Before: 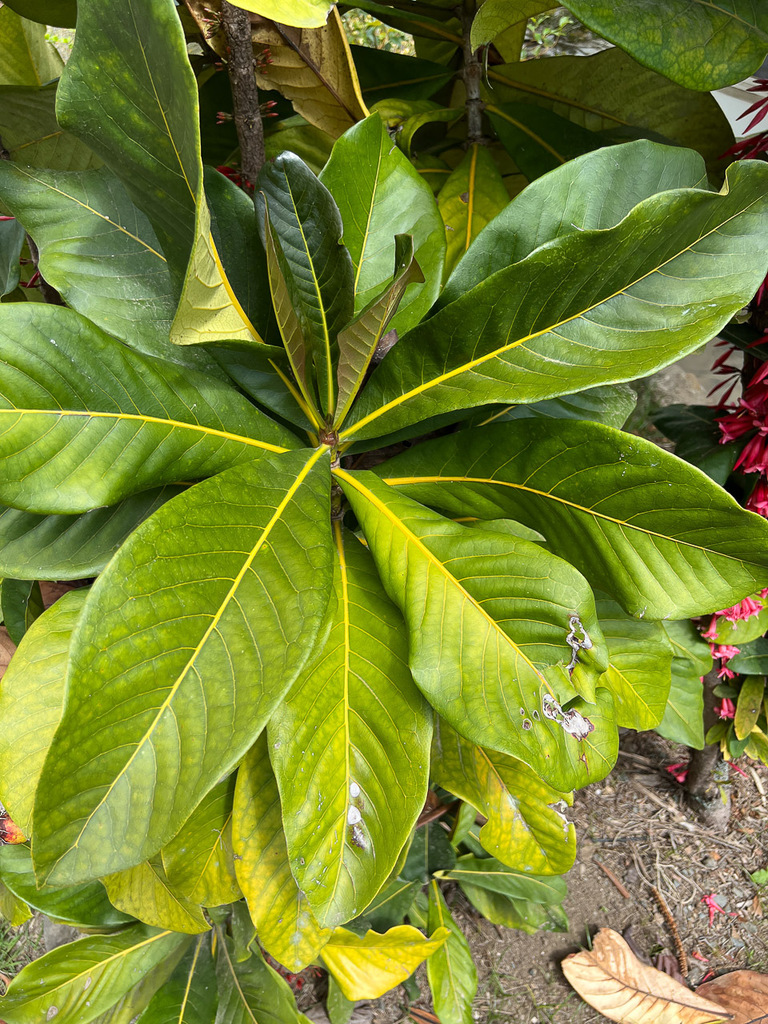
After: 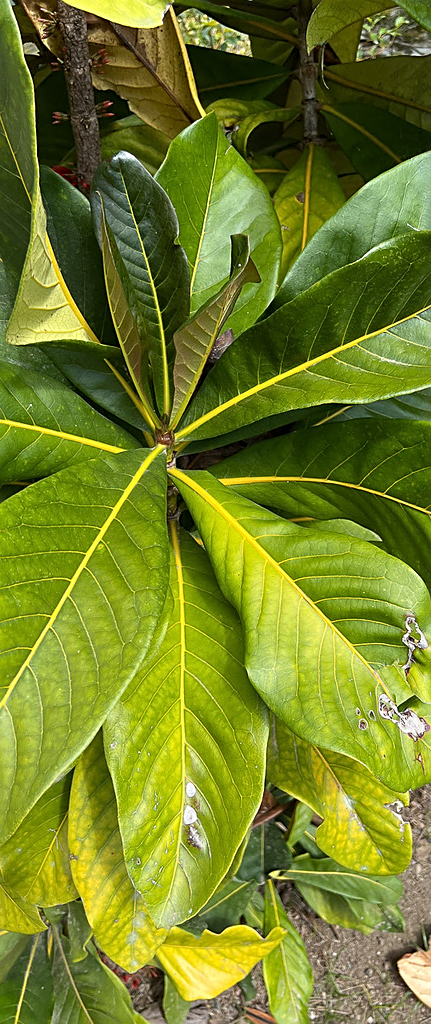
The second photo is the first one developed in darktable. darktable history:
crop: left 21.381%, right 22.465%
sharpen: on, module defaults
